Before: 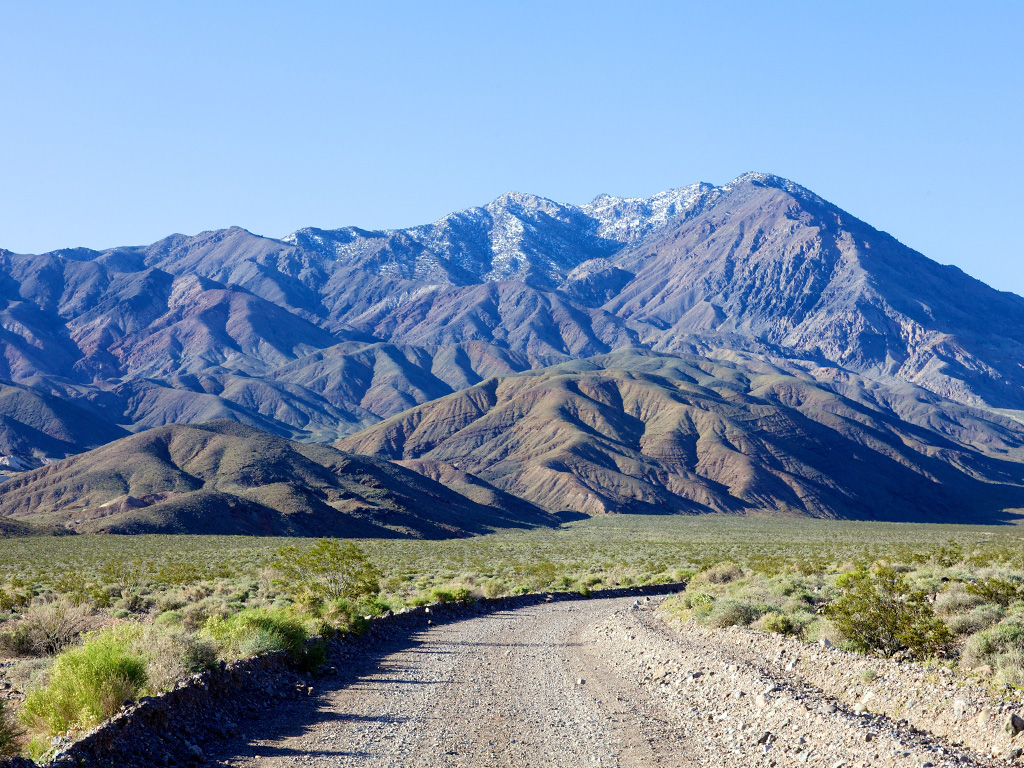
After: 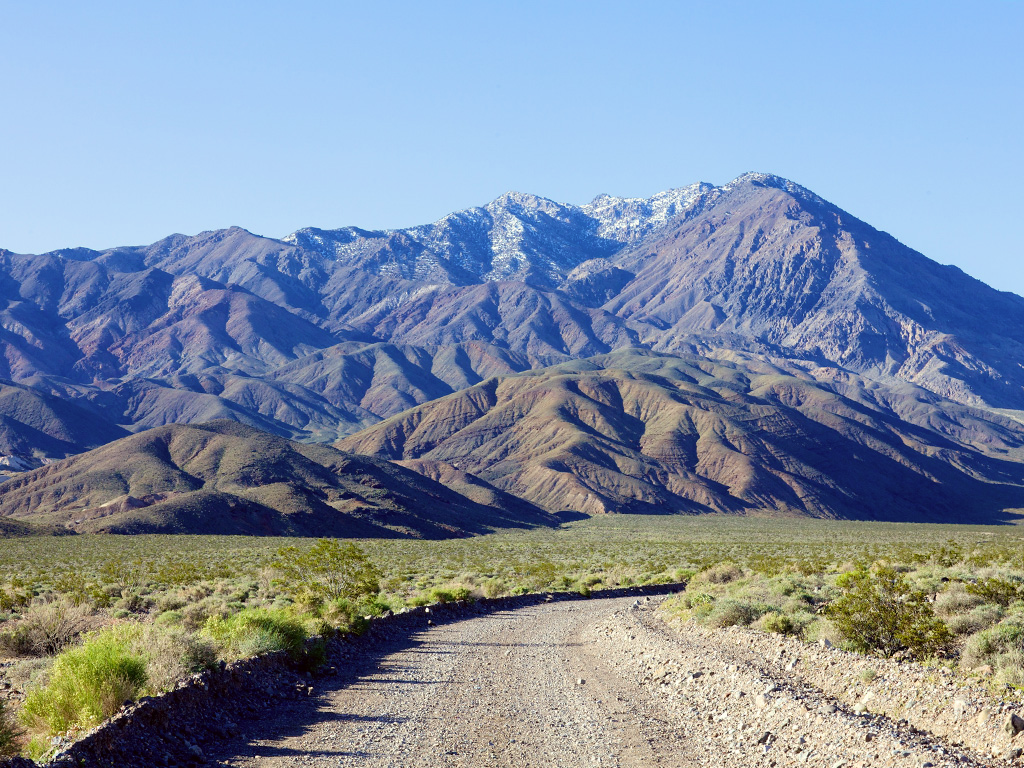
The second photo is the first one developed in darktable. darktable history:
color correction: highlights a* -0.872, highlights b* 4.51, shadows a* 3.55
